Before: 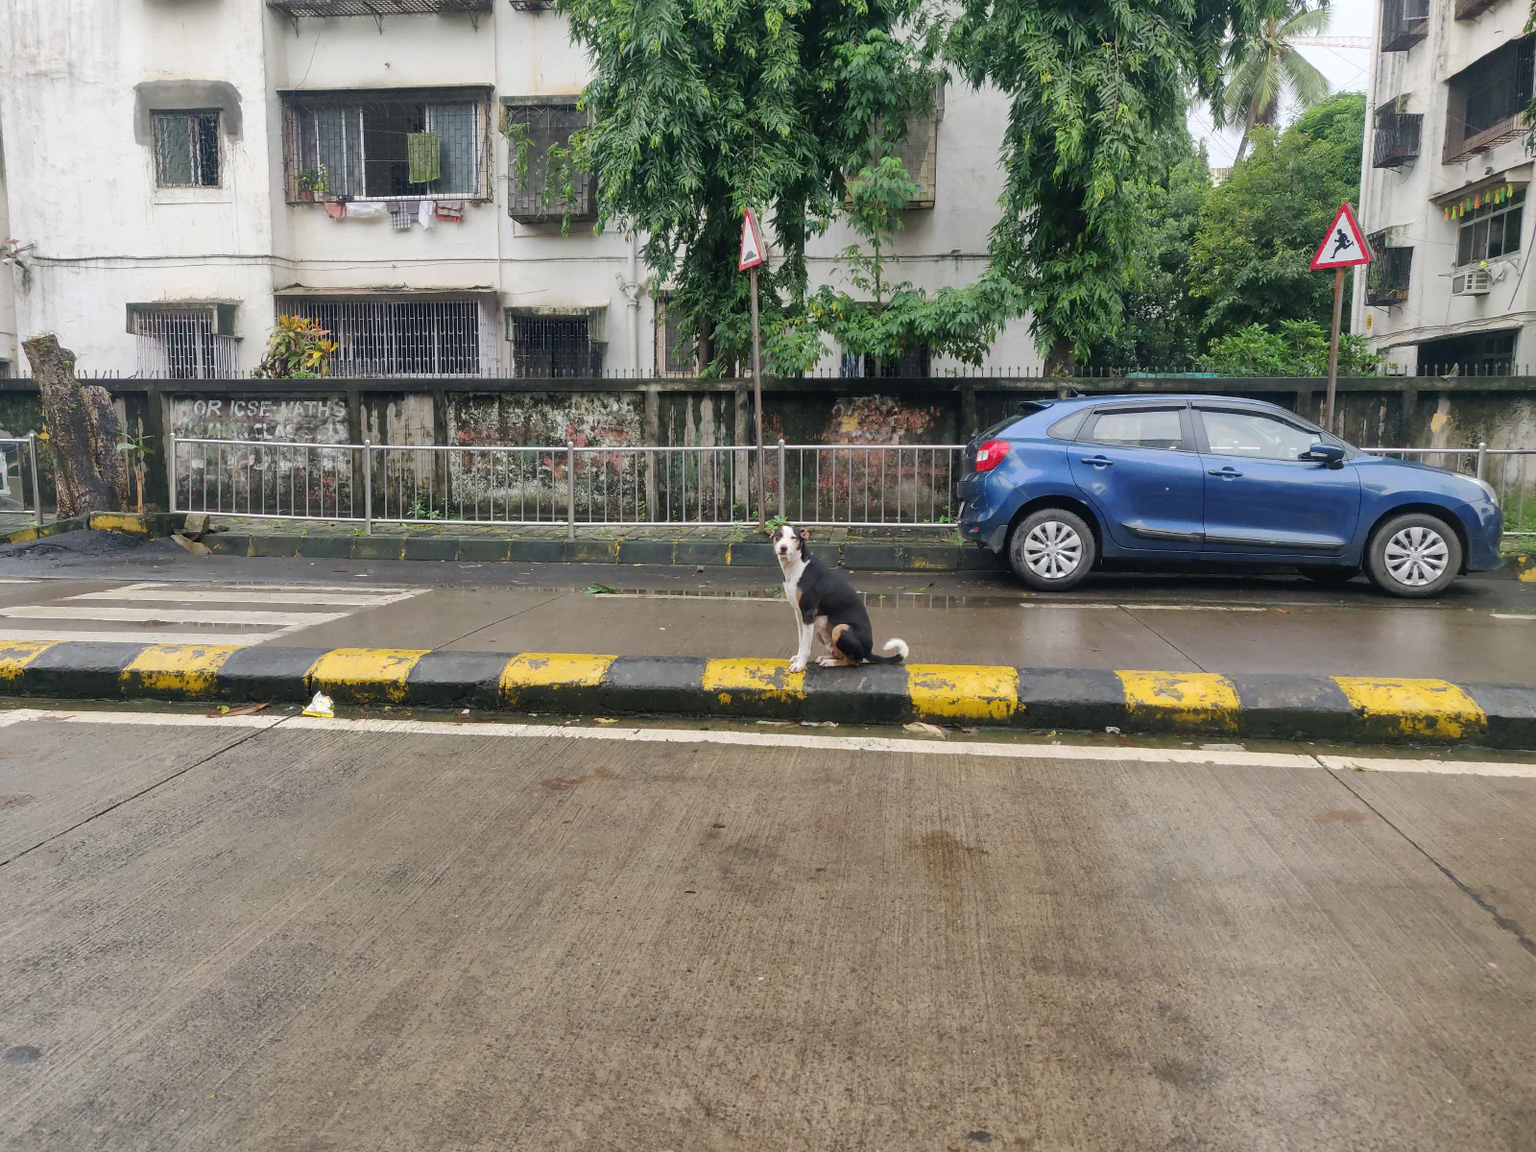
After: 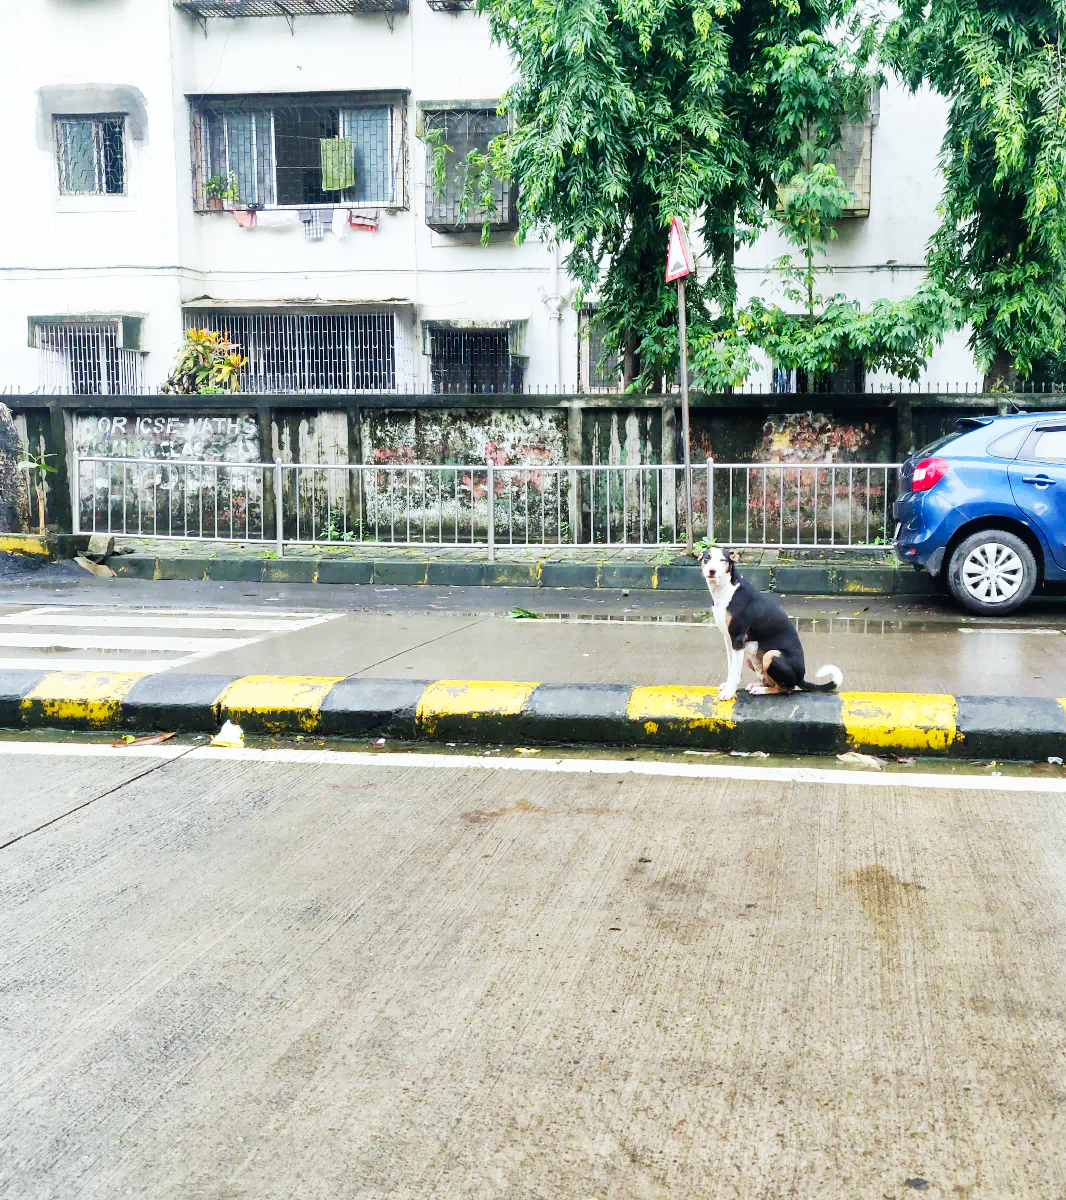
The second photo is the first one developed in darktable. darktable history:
white balance: red 0.925, blue 1.046
crop and rotate: left 6.617%, right 26.717%
base curve: curves: ch0 [(0, 0) (0.007, 0.004) (0.027, 0.03) (0.046, 0.07) (0.207, 0.54) (0.442, 0.872) (0.673, 0.972) (1, 1)], preserve colors none
